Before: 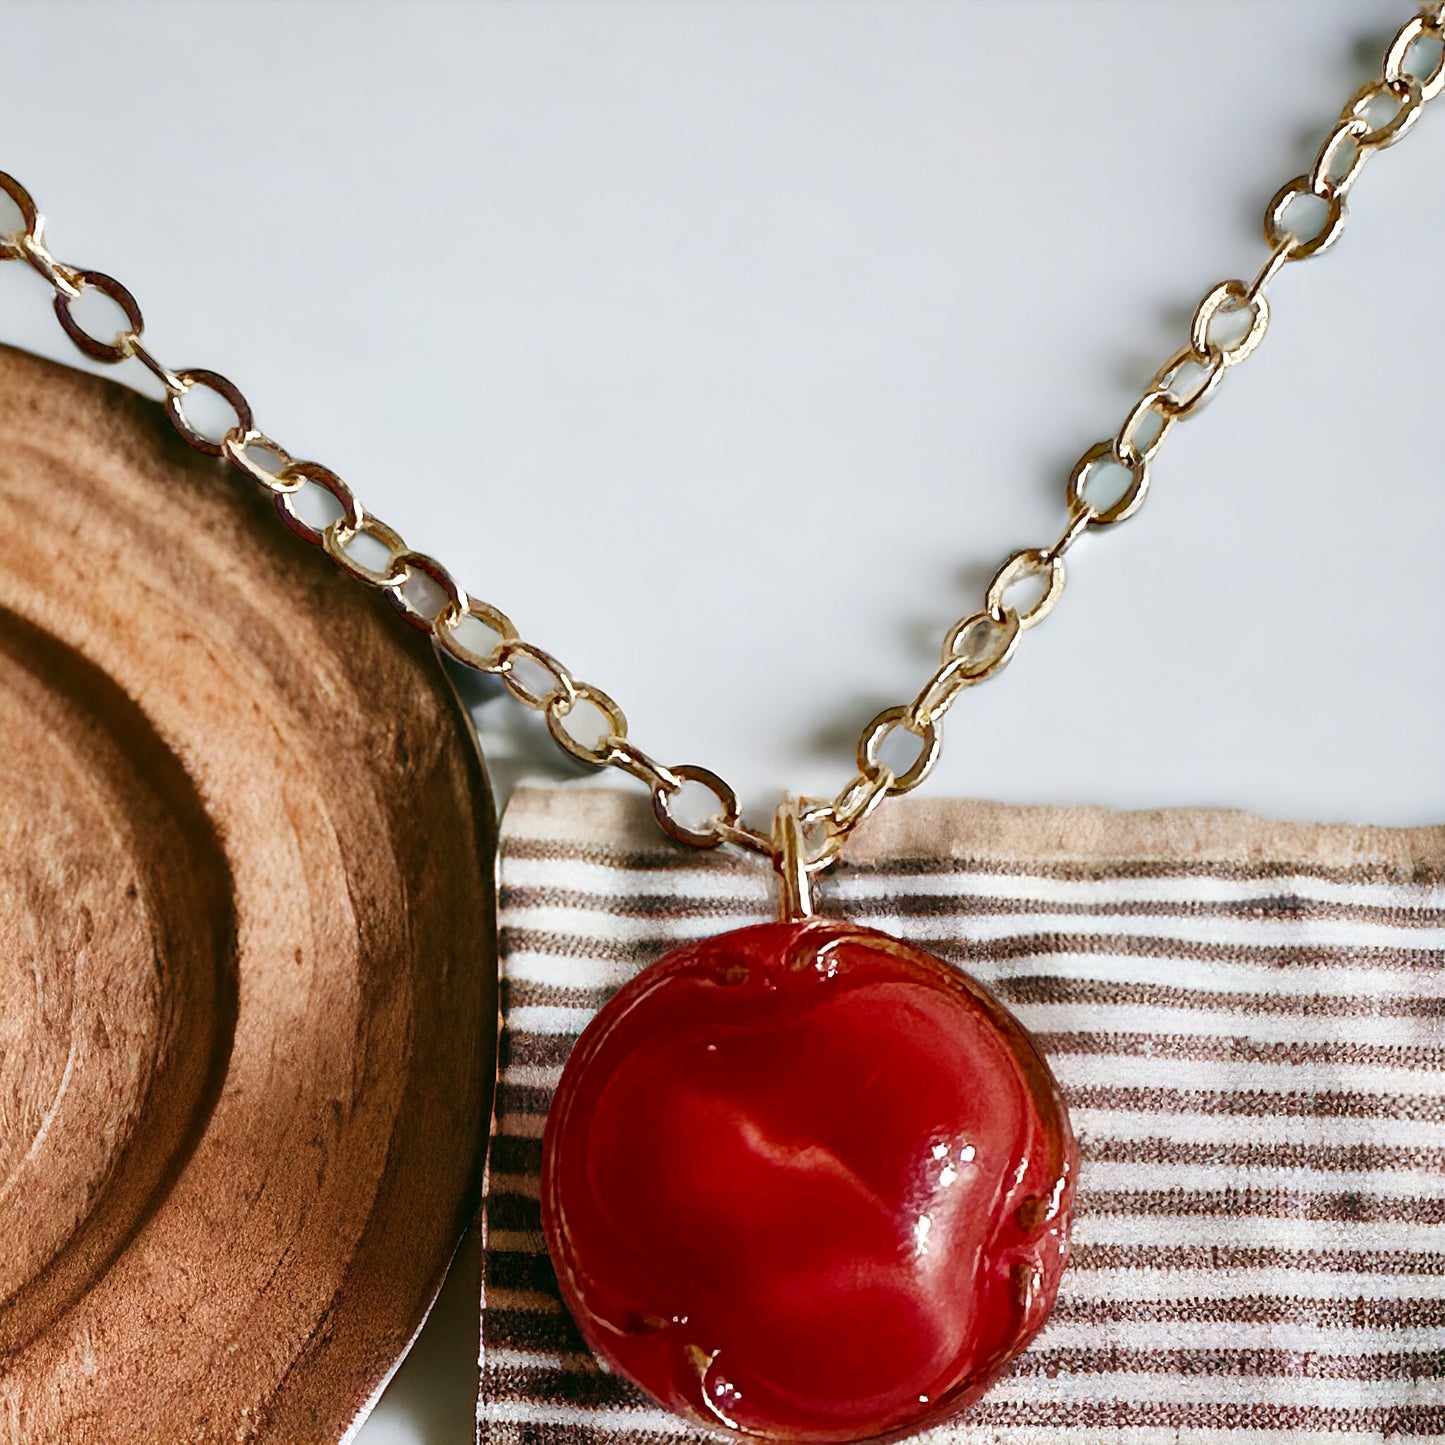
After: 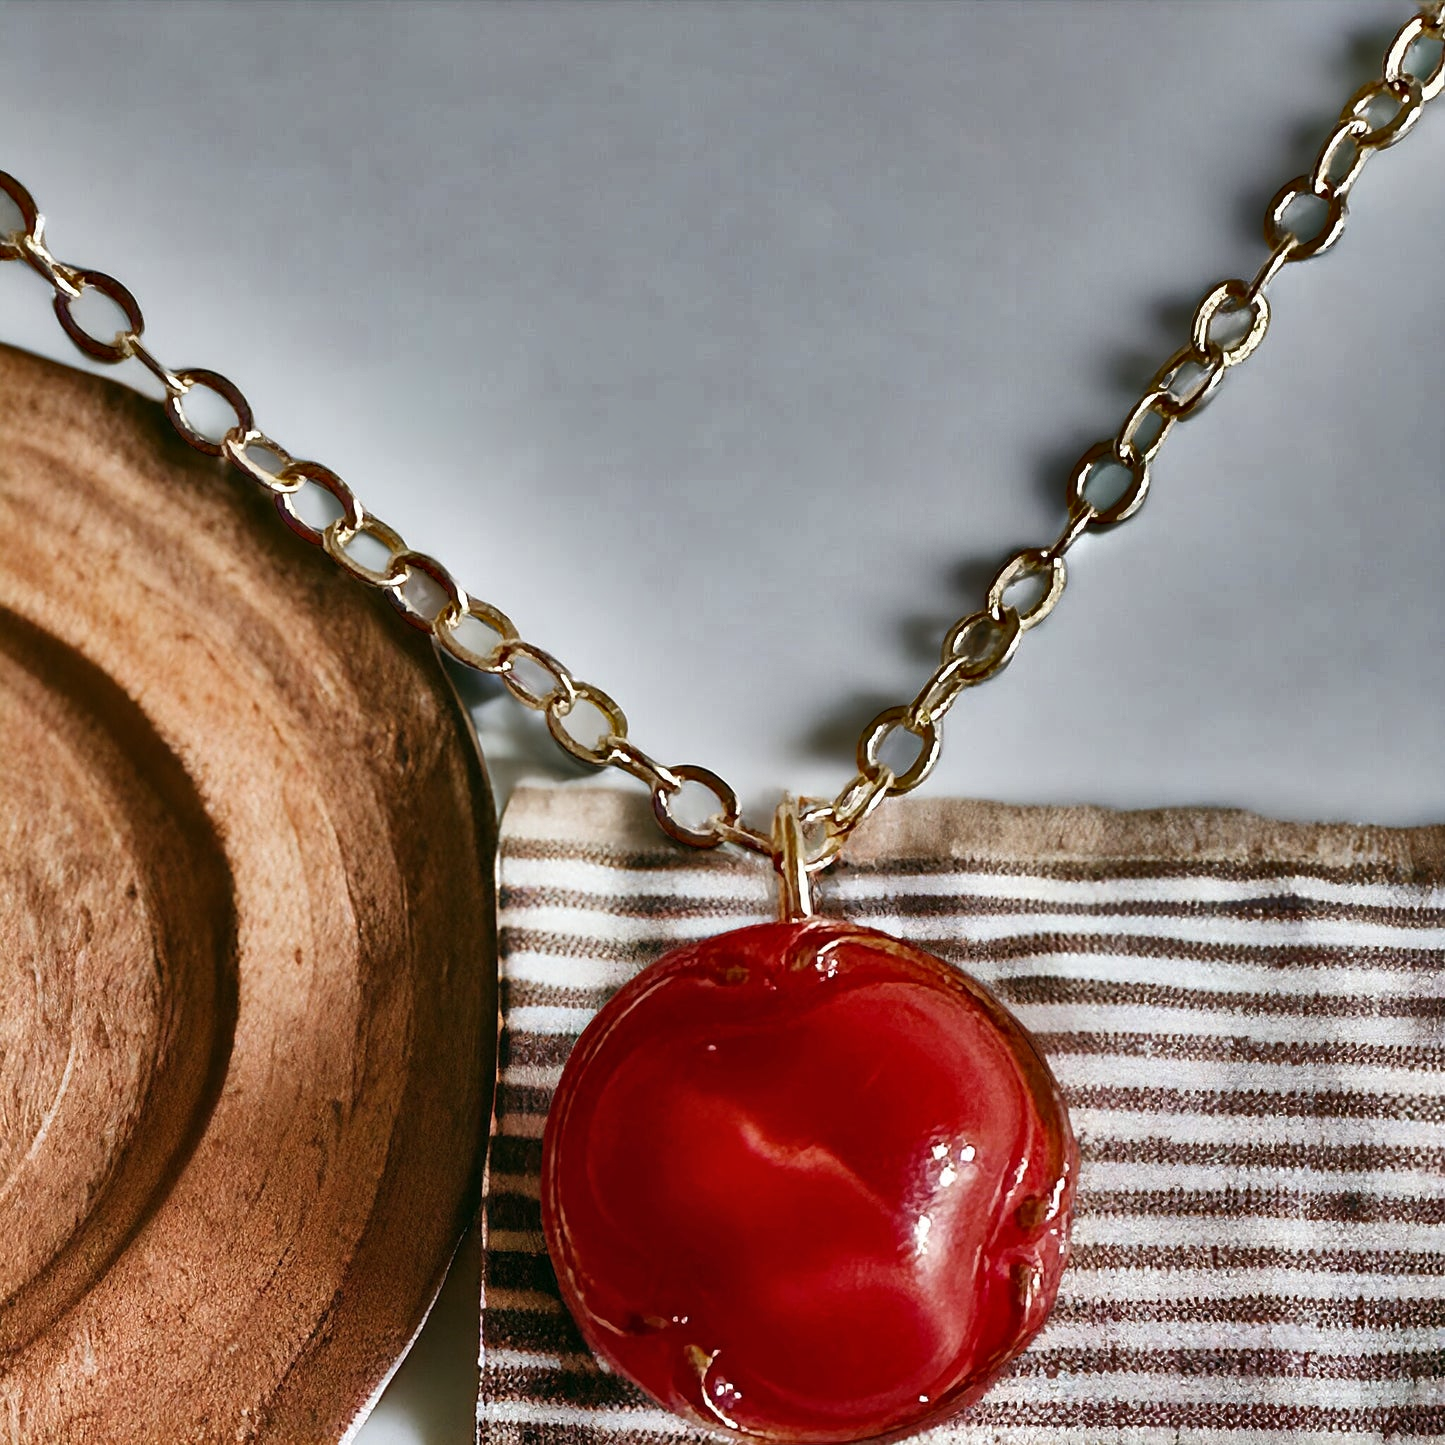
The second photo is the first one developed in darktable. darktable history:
shadows and highlights: shadows 20.85, highlights -81.7, soften with gaussian
